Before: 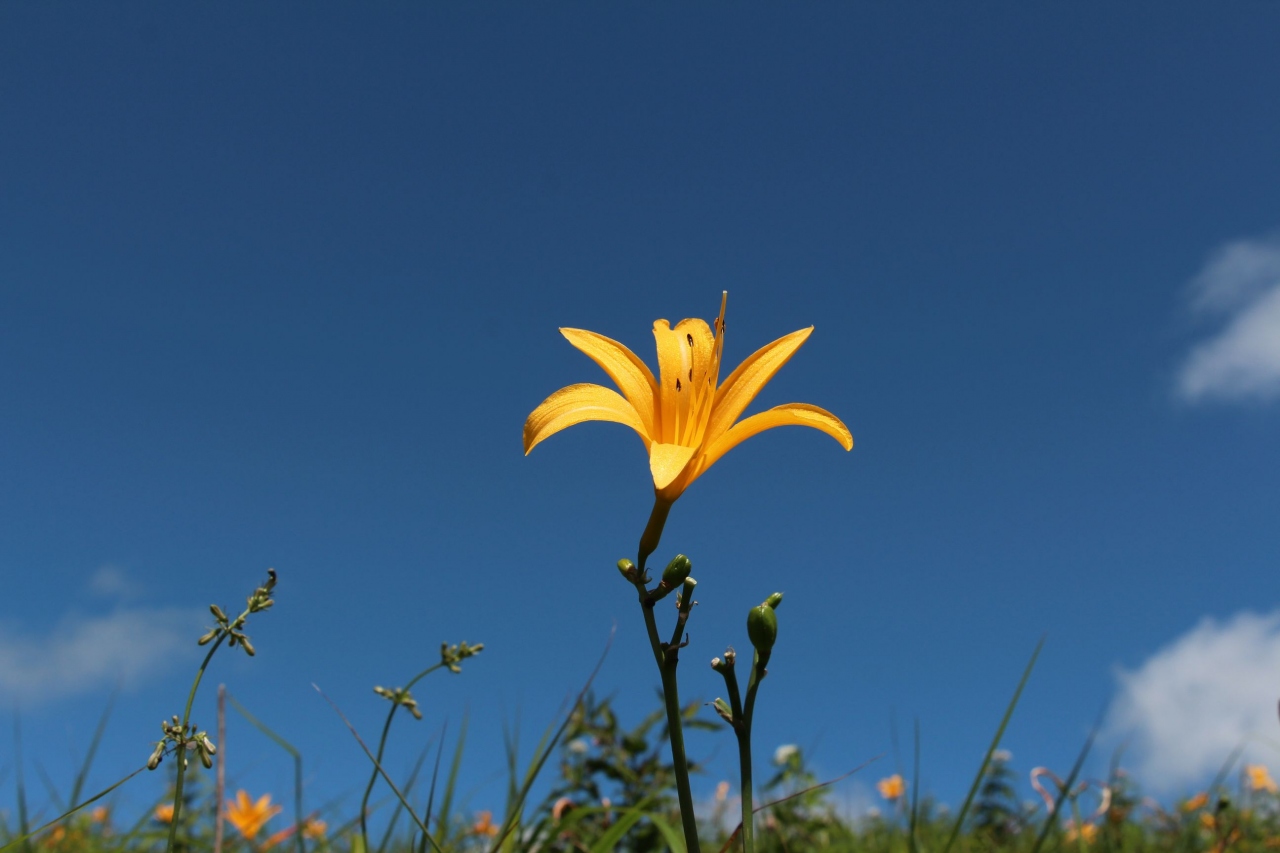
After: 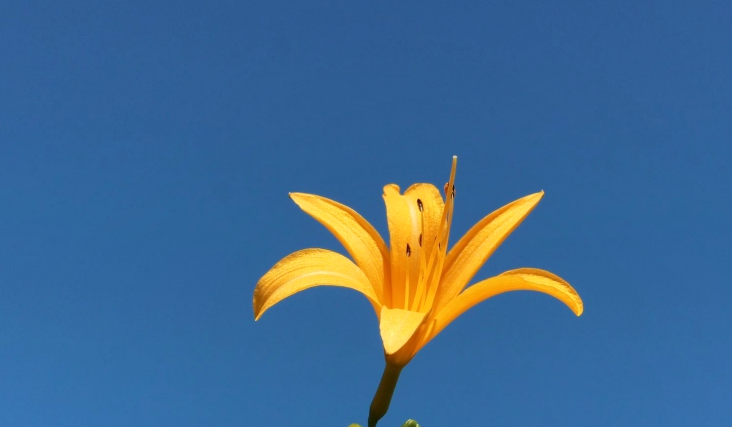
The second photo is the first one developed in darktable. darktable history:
tone equalizer: -7 EV 0.158 EV, -6 EV 0.61 EV, -5 EV 1.11 EV, -4 EV 1.29 EV, -3 EV 1.17 EV, -2 EV 0.6 EV, -1 EV 0.161 EV, smoothing diameter 24.87%, edges refinement/feathering 14.93, preserve details guided filter
crop: left 21.111%, top 15.883%, right 21.662%, bottom 34.047%
shadows and highlights: radius 127.14, shadows 30.47, highlights -30.93, low approximation 0.01, soften with gaussian
velvia: on, module defaults
